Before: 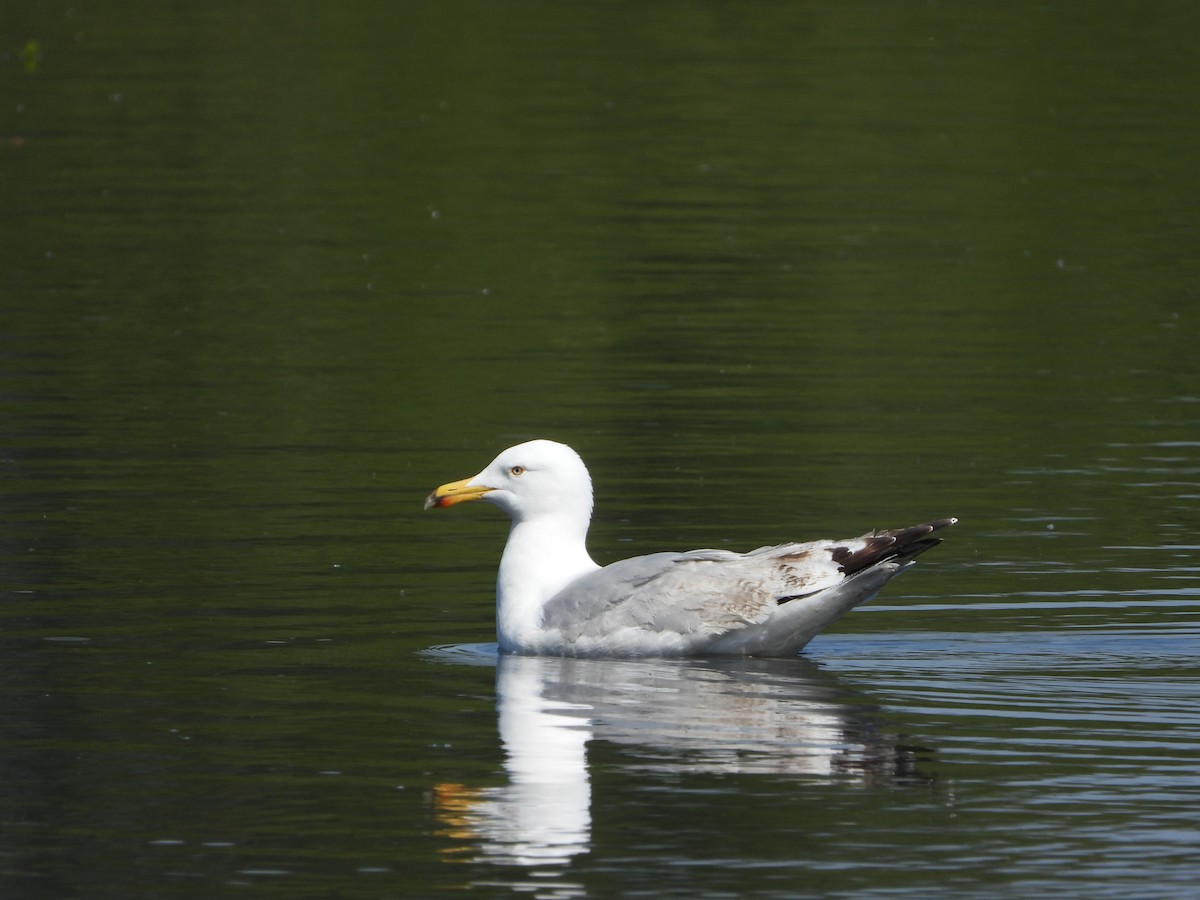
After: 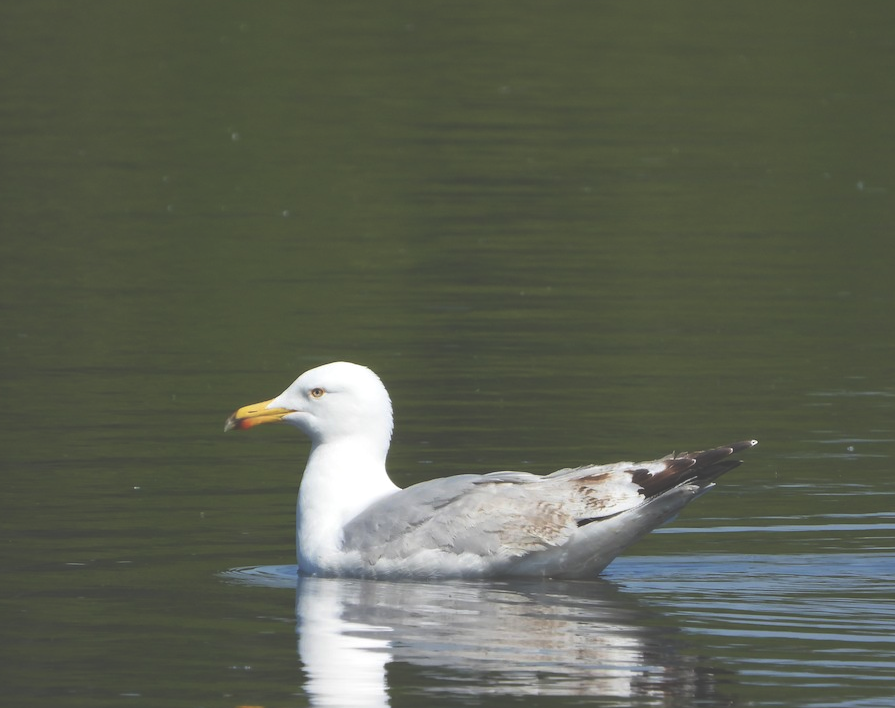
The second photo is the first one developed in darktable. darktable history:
velvia: strength 16.84%
crop: left 16.688%, top 8.674%, right 8.708%, bottom 12.601%
exposure: black level correction -0.04, exposure 0.062 EV, compensate exposure bias true, compensate highlight preservation false
